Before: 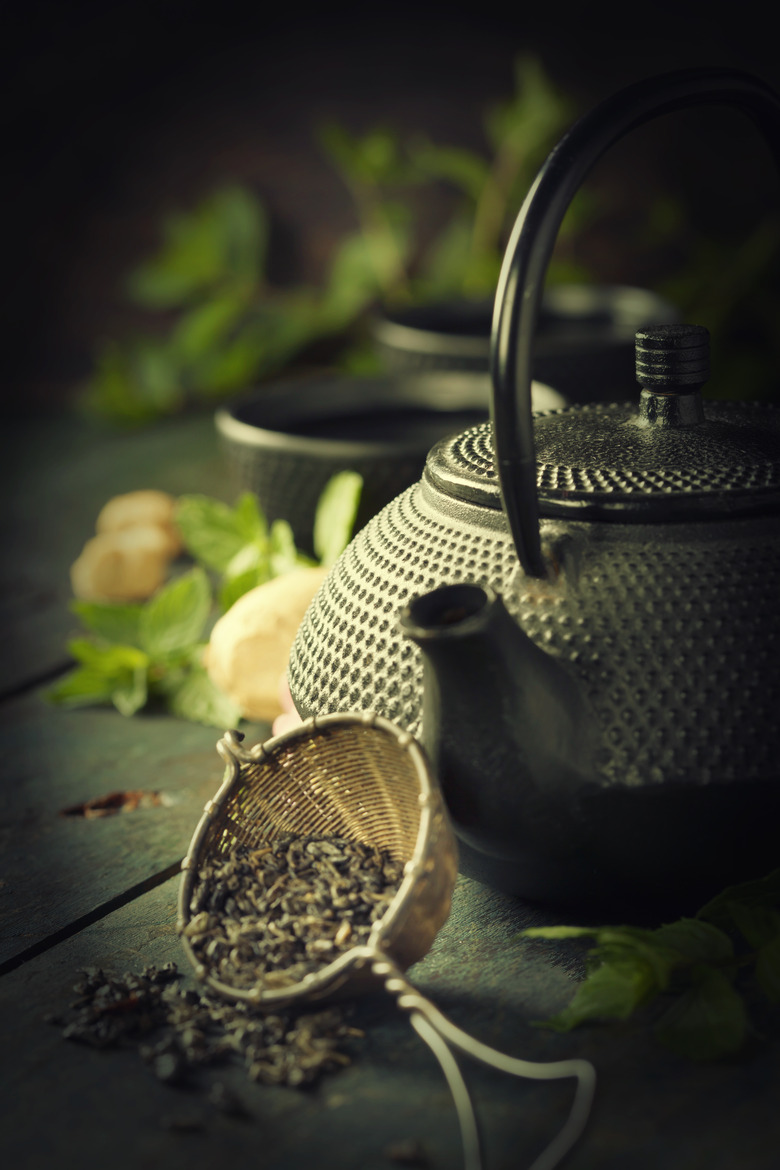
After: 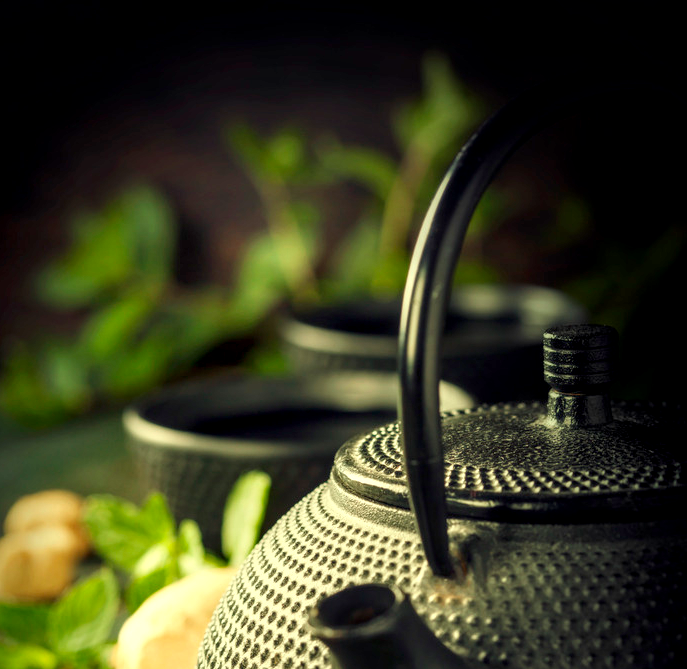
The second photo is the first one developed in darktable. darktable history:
crop and rotate: left 11.812%, bottom 42.776%
contrast brightness saturation: contrast 0.08, saturation 0.2
local contrast: detail 150%
